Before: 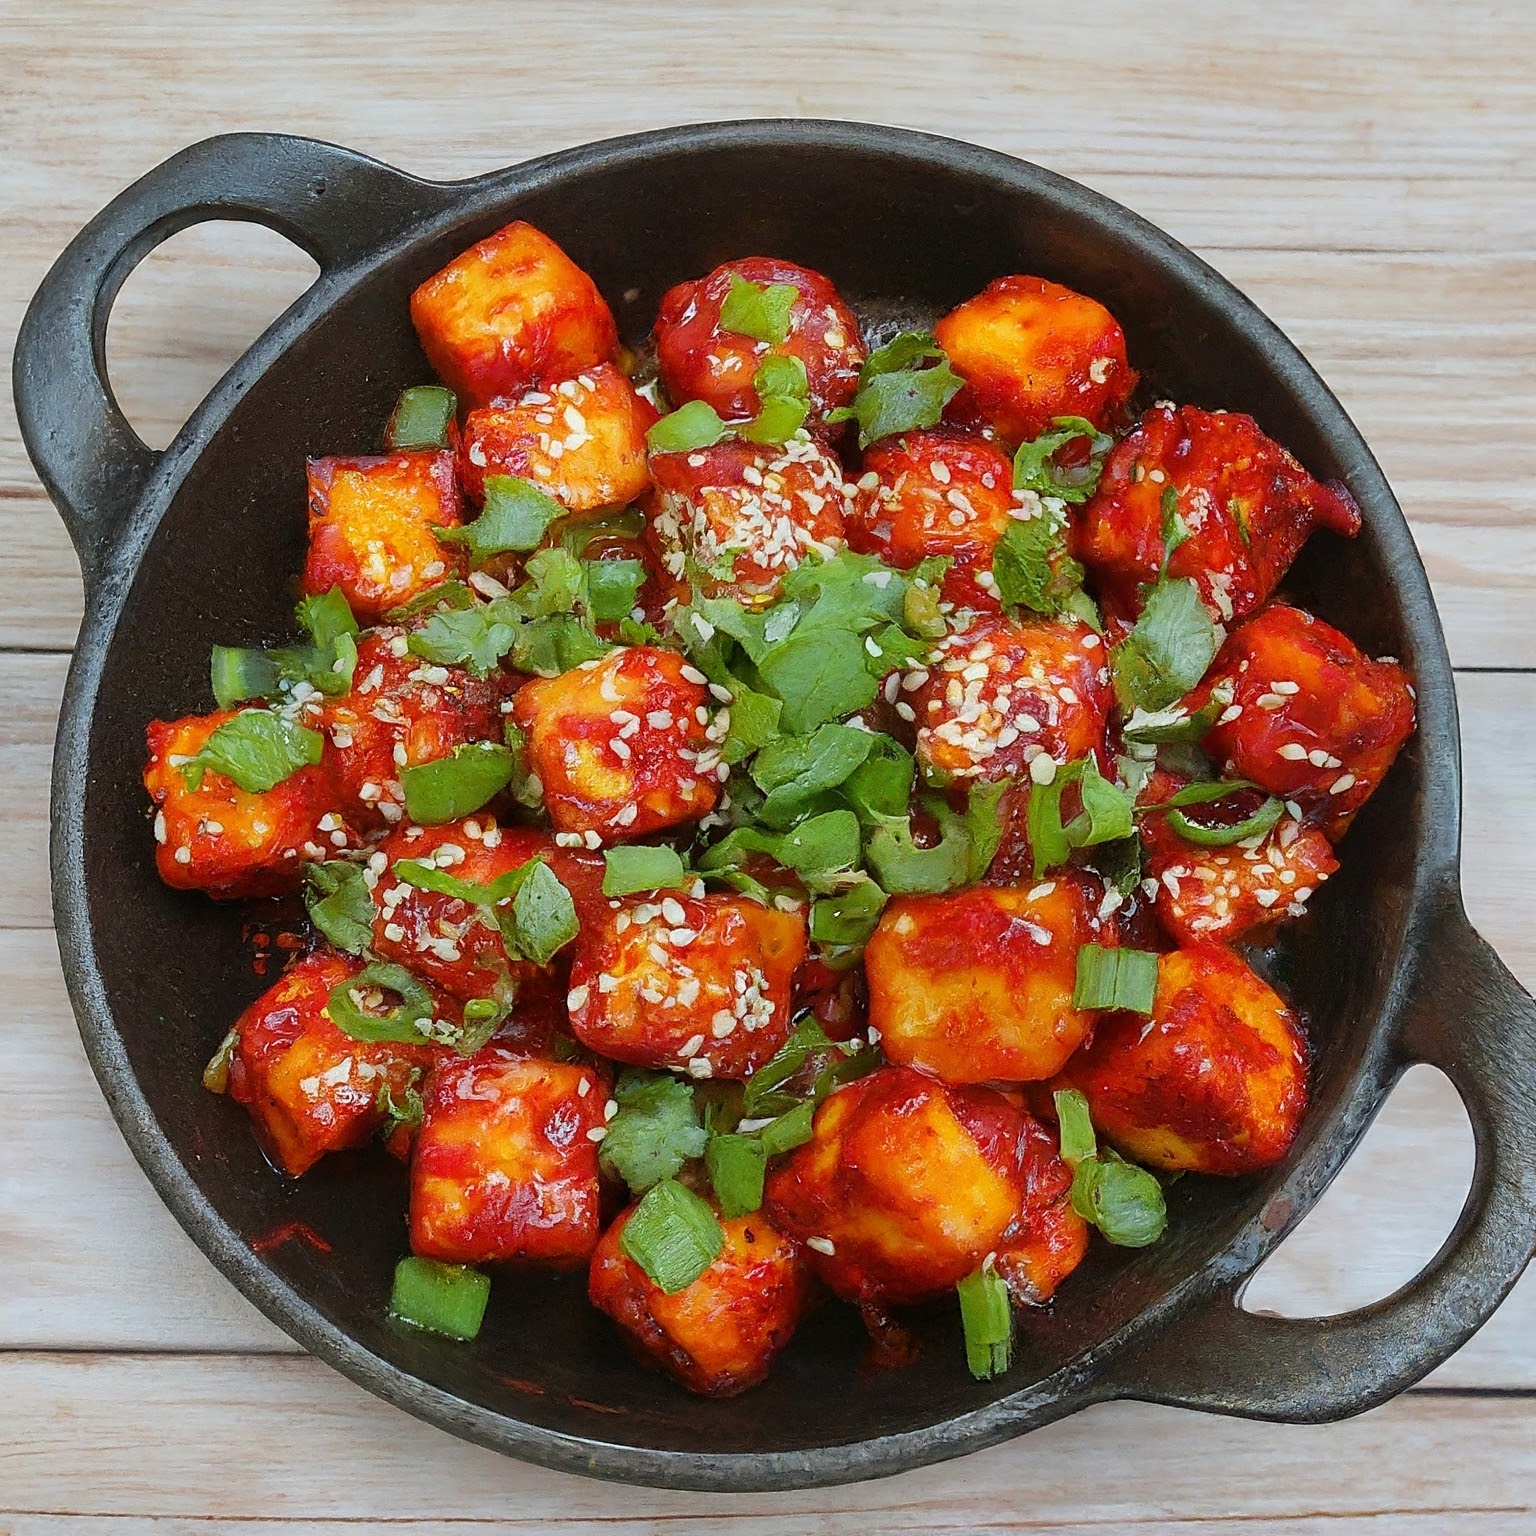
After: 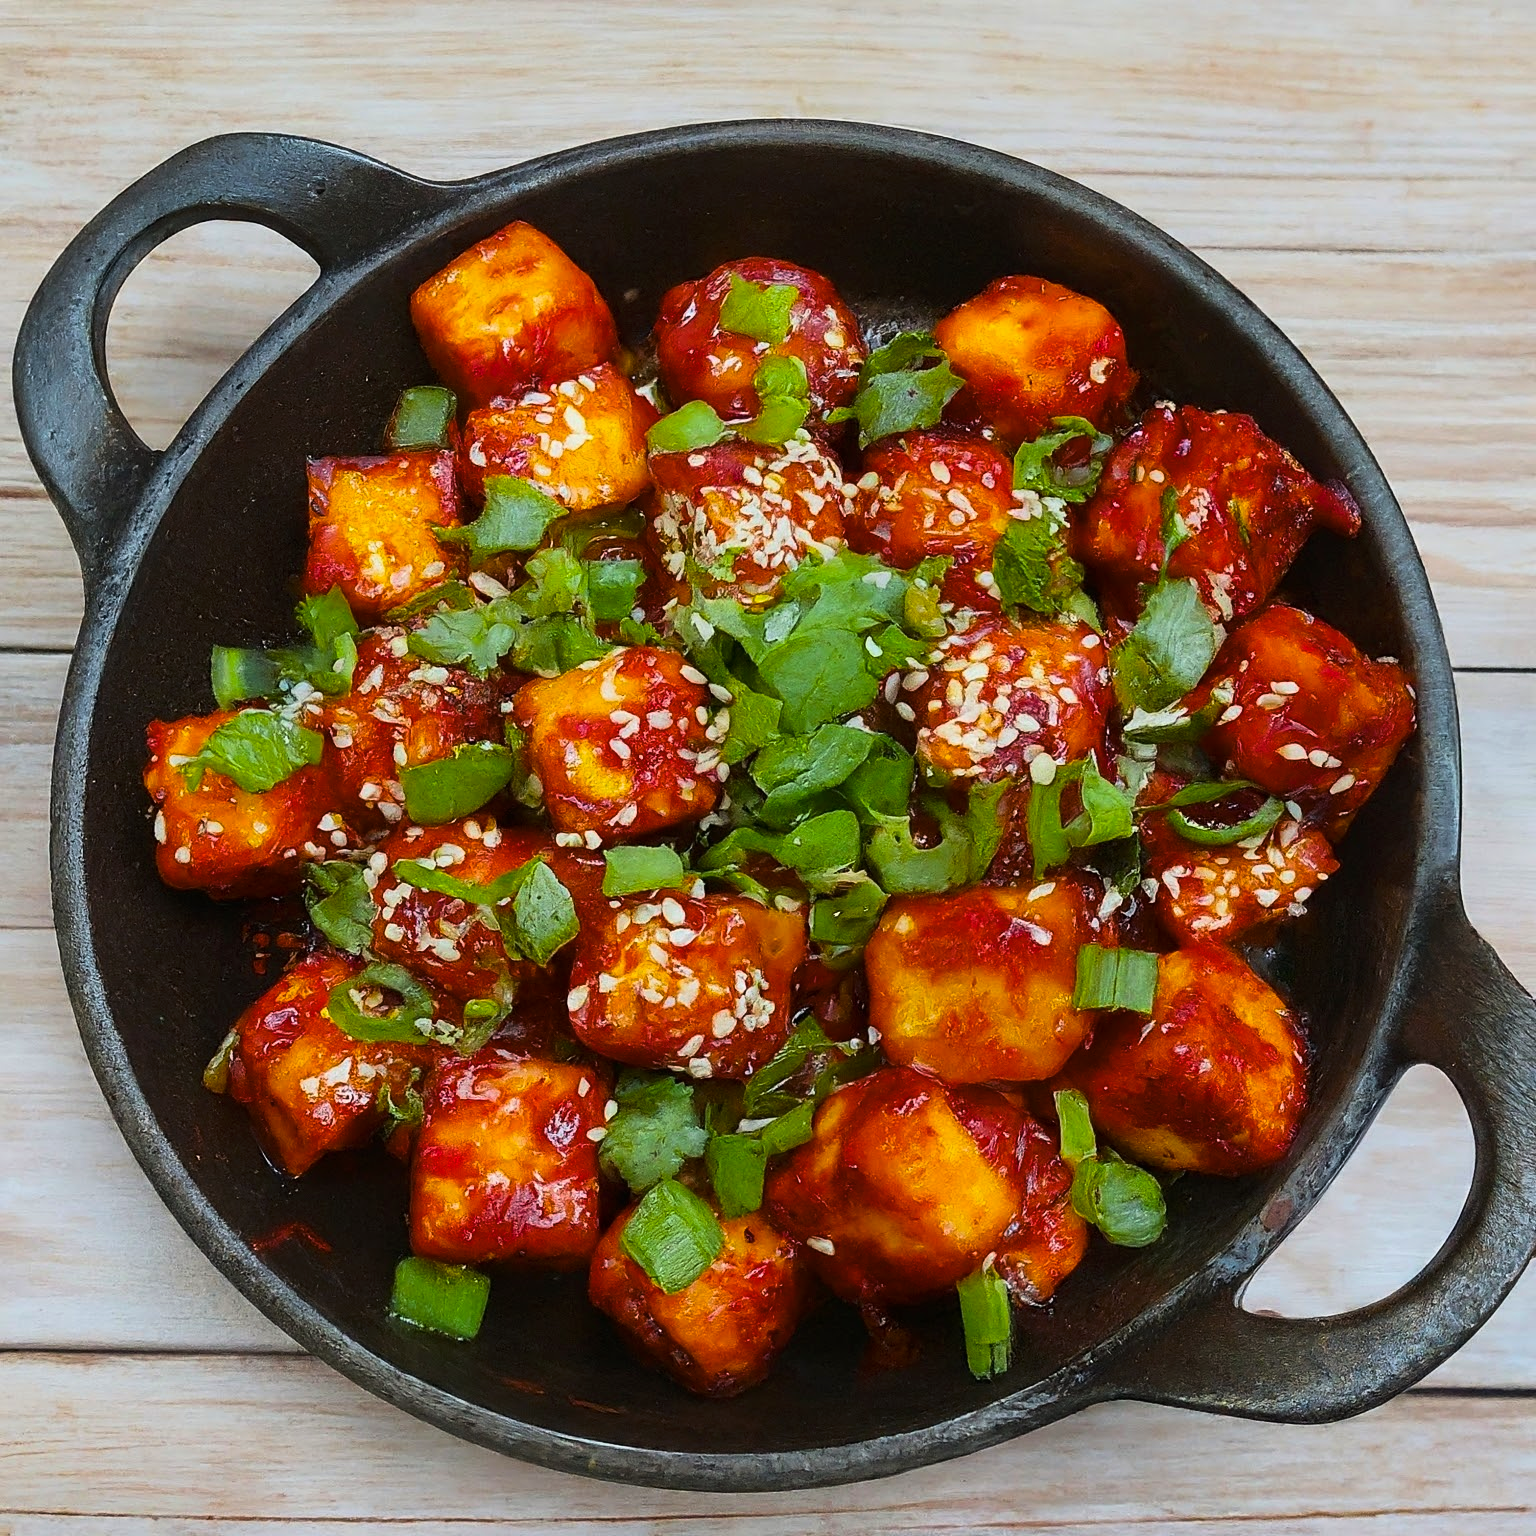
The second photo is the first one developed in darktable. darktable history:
tone curve: curves: ch0 [(0.016, 0.011) (0.204, 0.146) (0.515, 0.476) (0.78, 0.795) (1, 0.981)], color space Lab, linked channels, preserve colors none
color balance rgb: perceptual saturation grading › global saturation 20%, global vibrance 20%
